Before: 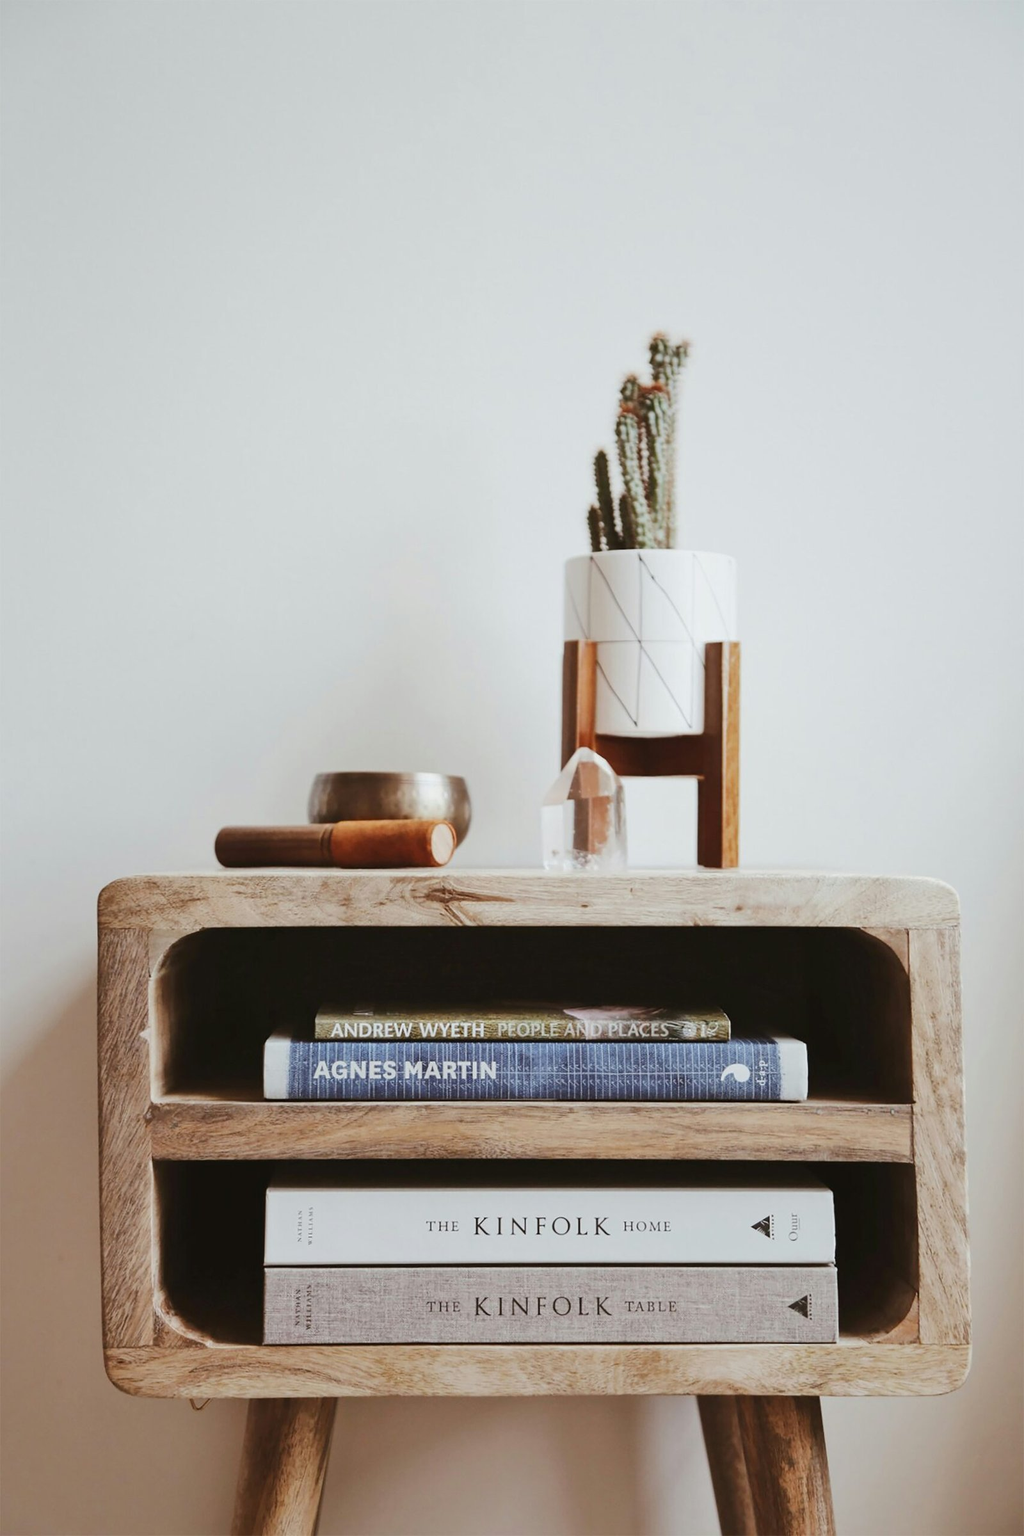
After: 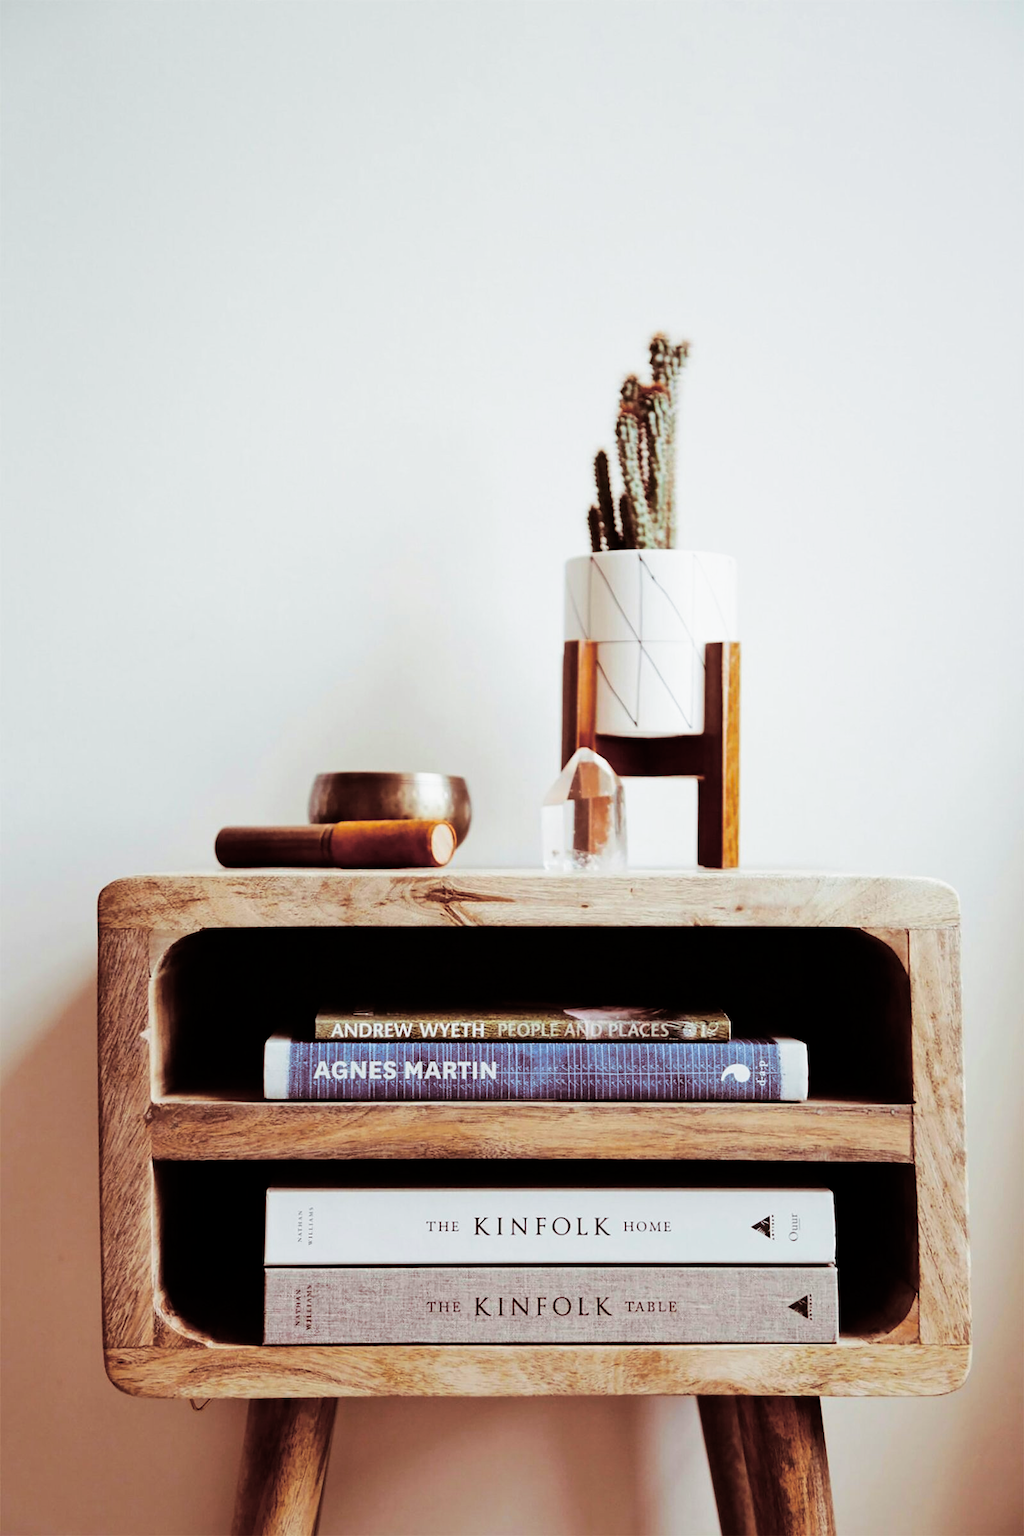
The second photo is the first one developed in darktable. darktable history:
split-toning: shadows › saturation 0.41, highlights › saturation 0, compress 33.55%
color balance rgb: perceptual saturation grading › global saturation 30%
filmic rgb: black relative exposure -8.7 EV, white relative exposure 2.7 EV, threshold 3 EV, target black luminance 0%, hardness 6.25, latitude 76.53%, contrast 1.326, shadows ↔ highlights balance -0.349%, preserve chrominance no, color science v4 (2020), enable highlight reconstruction true
